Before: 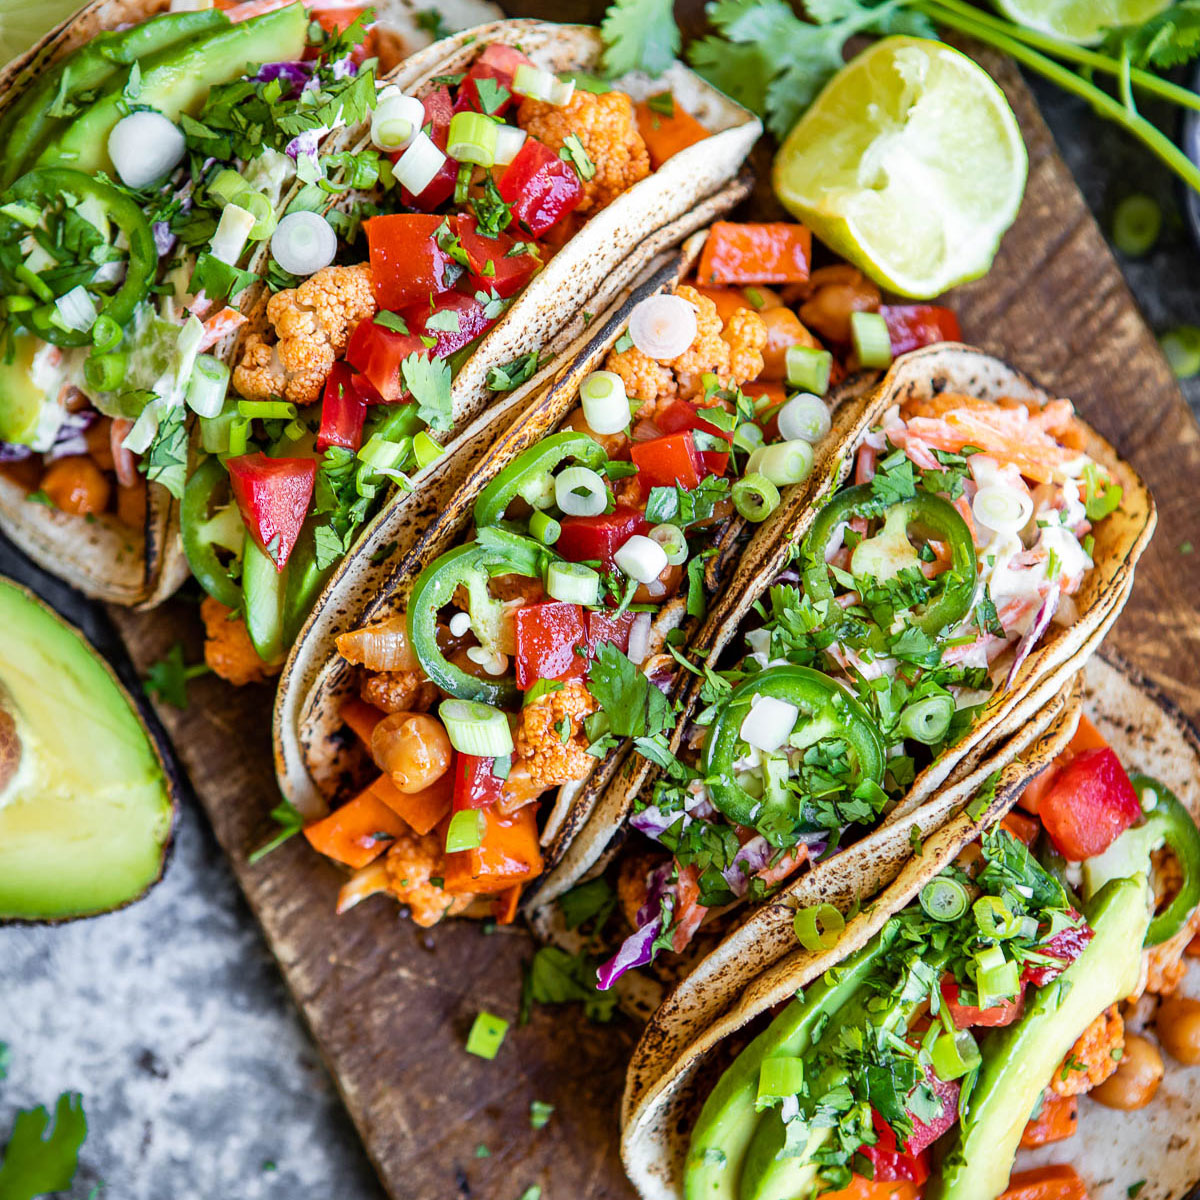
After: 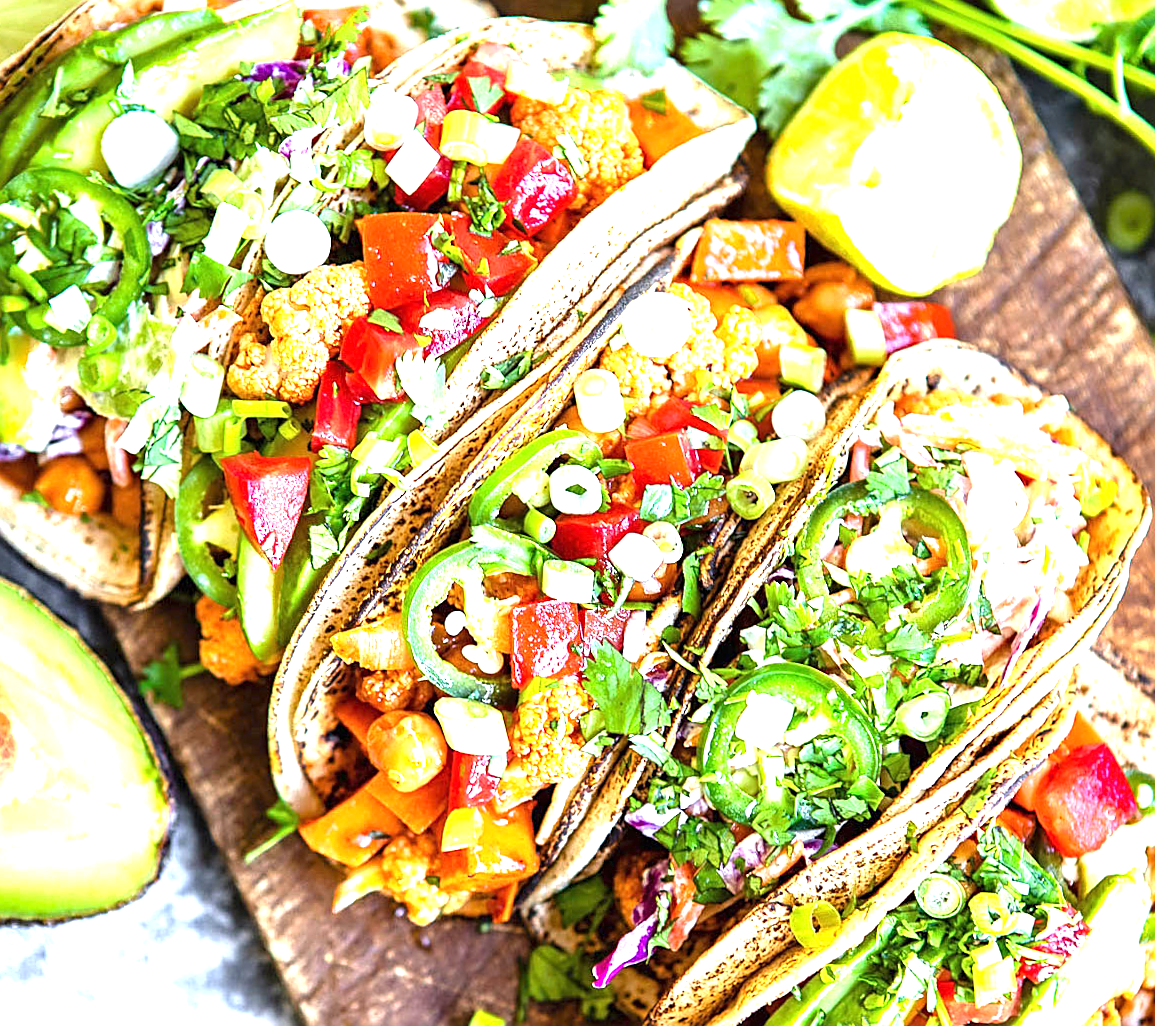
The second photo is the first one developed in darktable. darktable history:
sharpen: on, module defaults
crop and rotate: angle 0.2°, left 0.275%, right 3.127%, bottom 14.18%
exposure: black level correction 0, exposure 1.6 EV, compensate exposure bias true, compensate highlight preservation false
